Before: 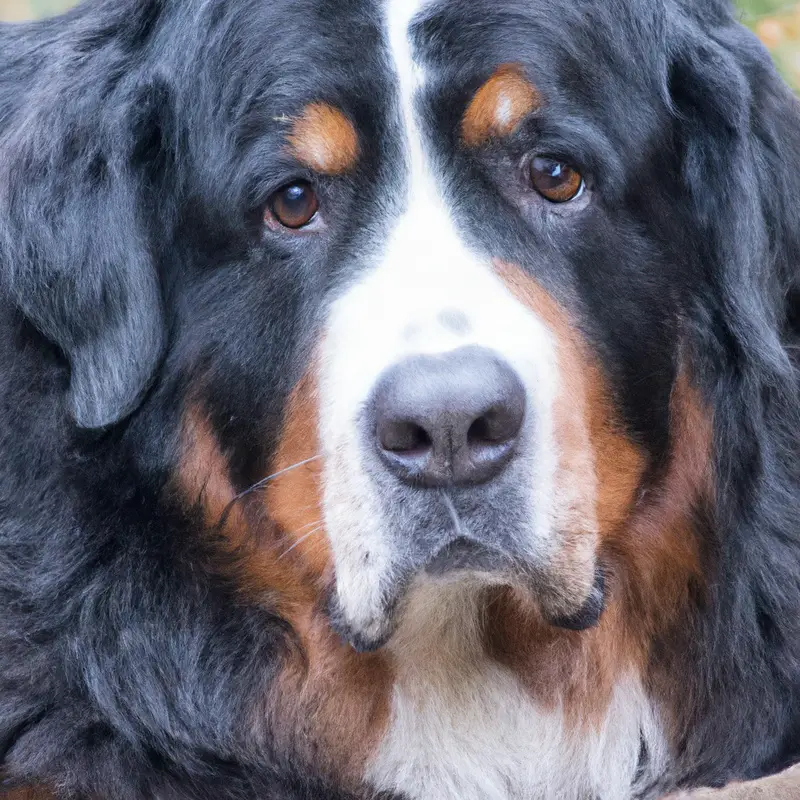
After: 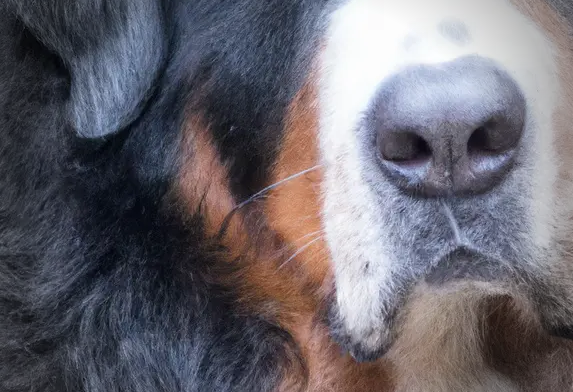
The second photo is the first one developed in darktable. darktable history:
crop: top 36.257%, right 28.259%, bottom 14.736%
vignetting: fall-off start 68.5%, fall-off radius 29.06%, width/height ratio 0.994, shape 0.843
